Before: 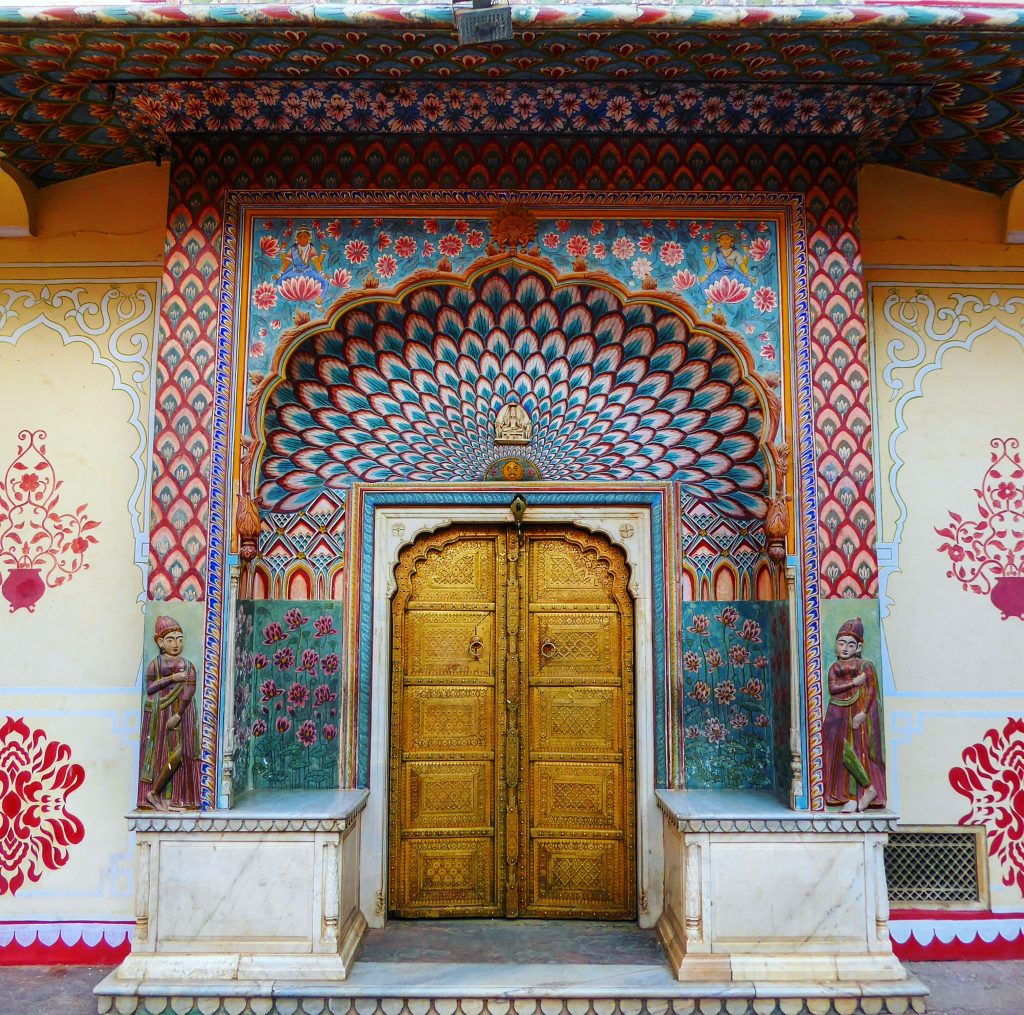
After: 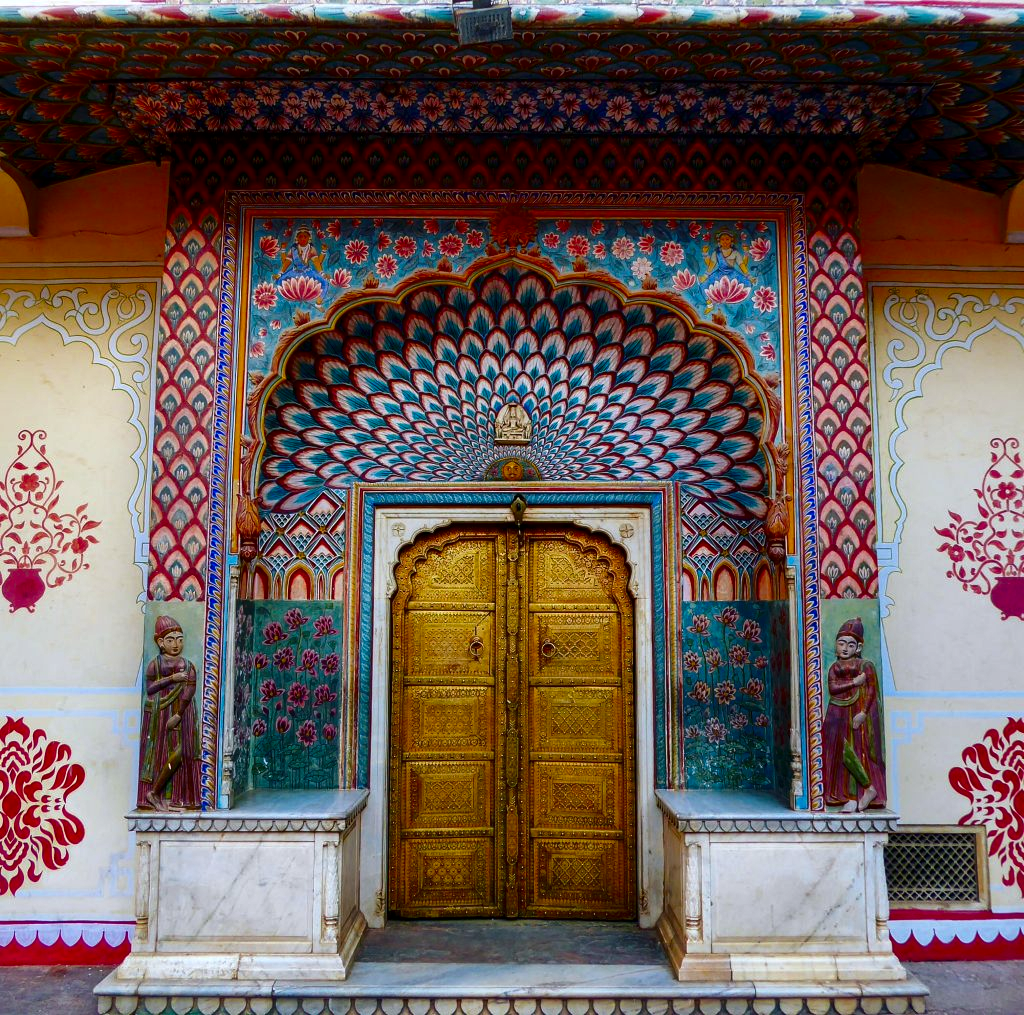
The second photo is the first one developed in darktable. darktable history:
white balance: red 1.009, blue 1.027
contrast brightness saturation: brightness -0.2, saturation 0.08
local contrast: mode bilateral grid, contrast 20, coarseness 50, detail 120%, midtone range 0.2
